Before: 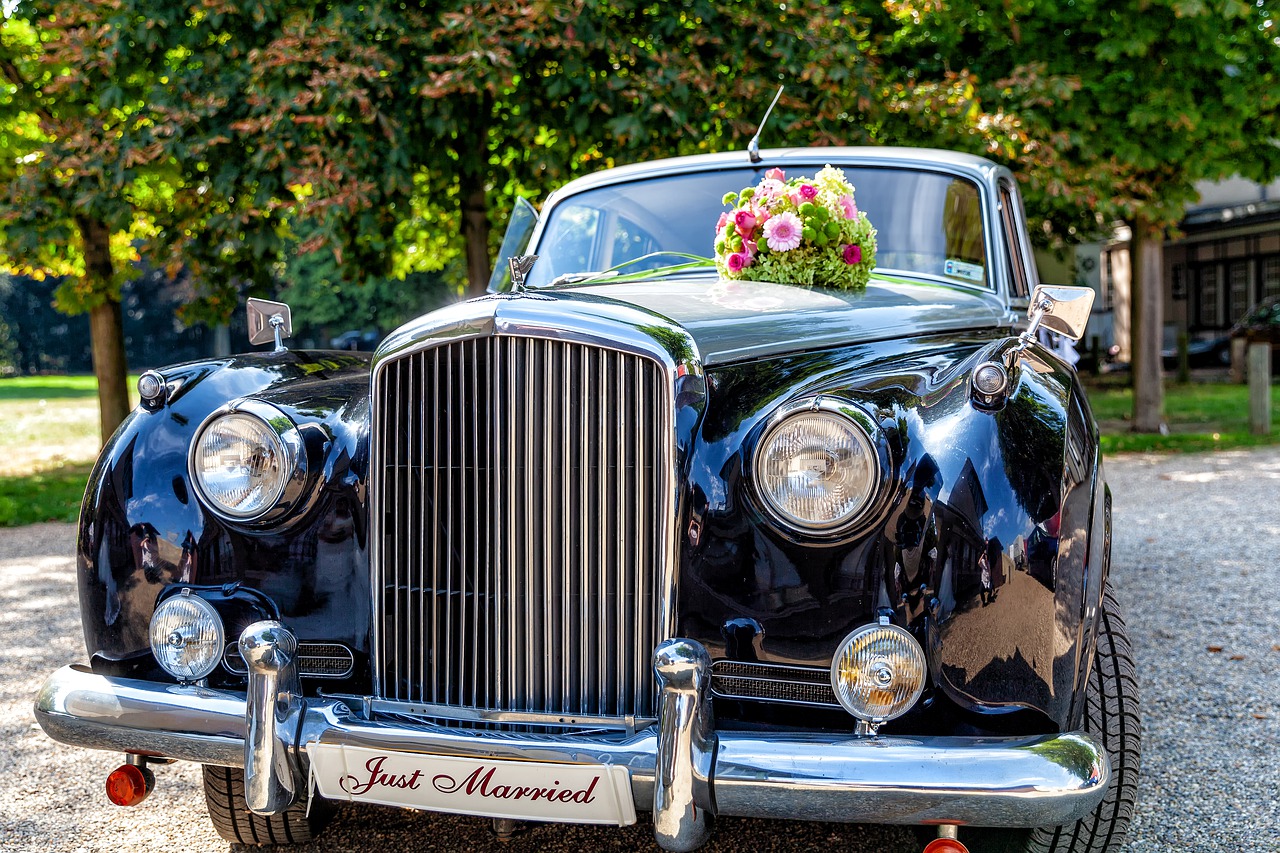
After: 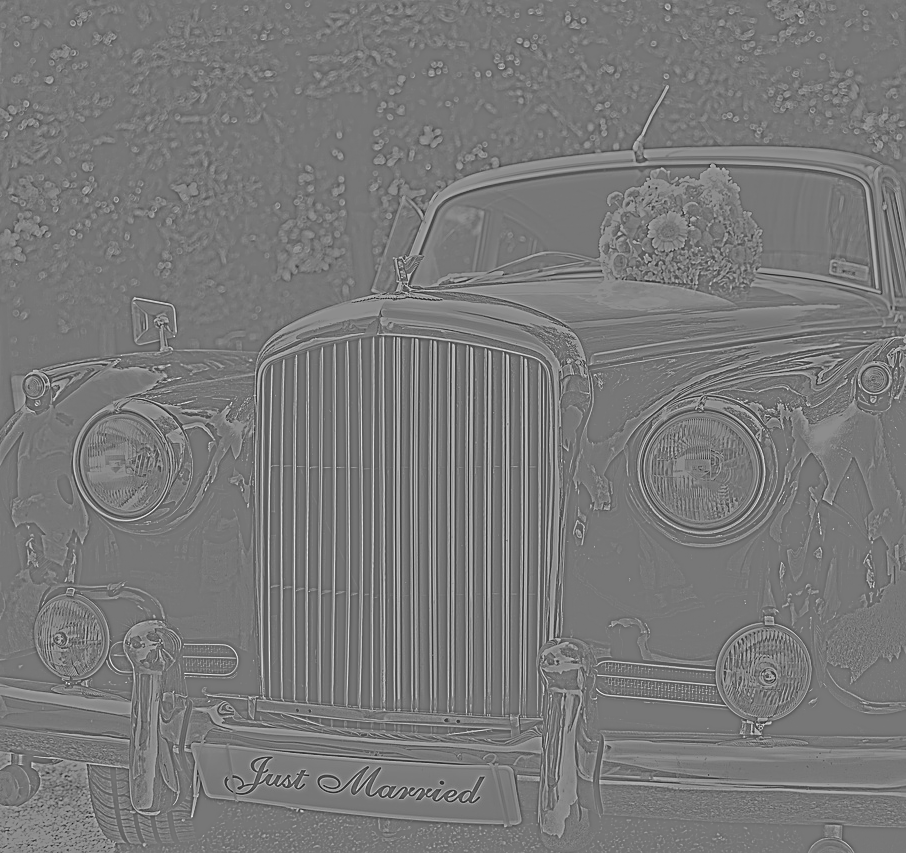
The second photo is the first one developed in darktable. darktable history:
sharpen: on, module defaults
highpass: sharpness 5.84%, contrast boost 8.44%
color zones: curves: ch1 [(0.29, 0.492) (0.373, 0.185) (0.509, 0.481)]; ch2 [(0.25, 0.462) (0.749, 0.457)], mix 40.67%
crop and rotate: left 9.061%, right 20.142%
white balance: red 1.188, blue 1.11
tone equalizer: -8 EV -0.75 EV, -7 EV -0.7 EV, -6 EV -0.6 EV, -5 EV -0.4 EV, -3 EV 0.4 EV, -2 EV 0.6 EV, -1 EV 0.7 EV, +0 EV 0.75 EV, edges refinement/feathering 500, mask exposure compensation -1.57 EV, preserve details no
